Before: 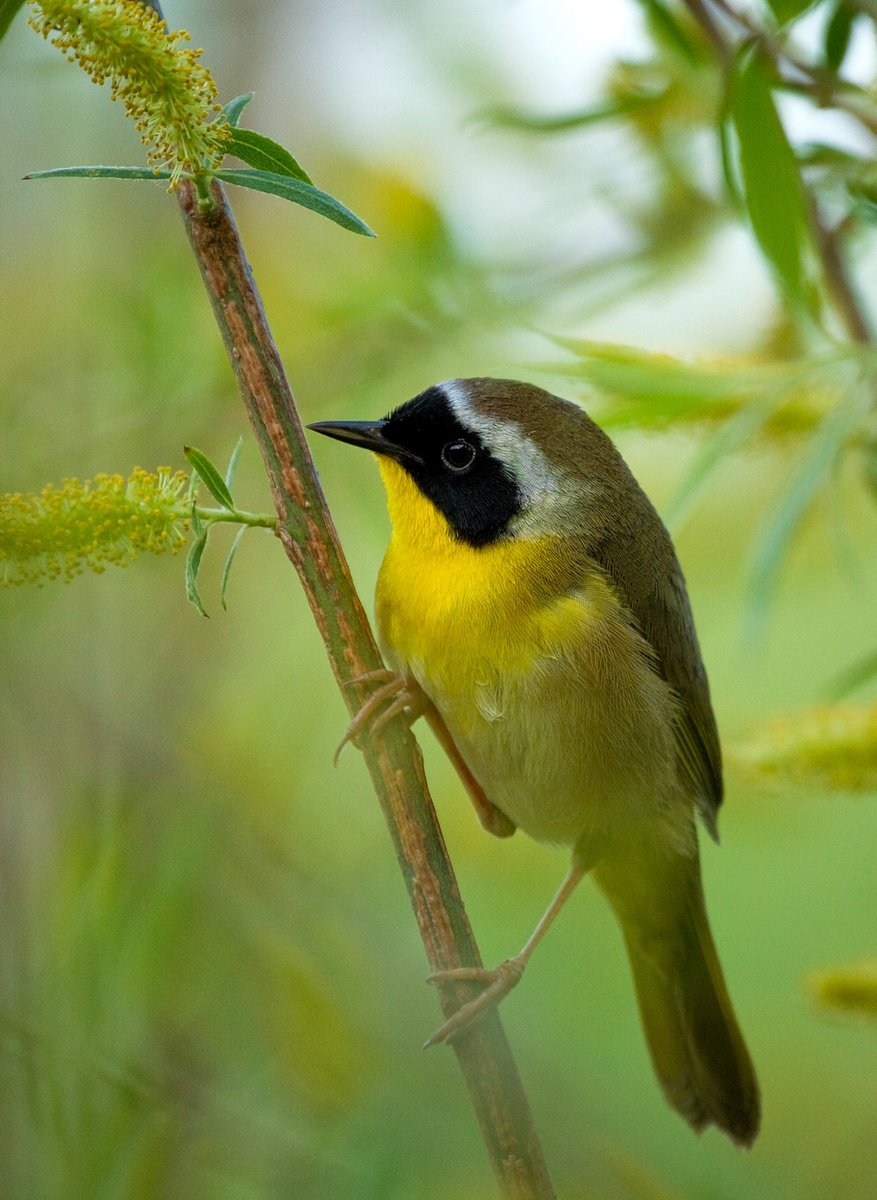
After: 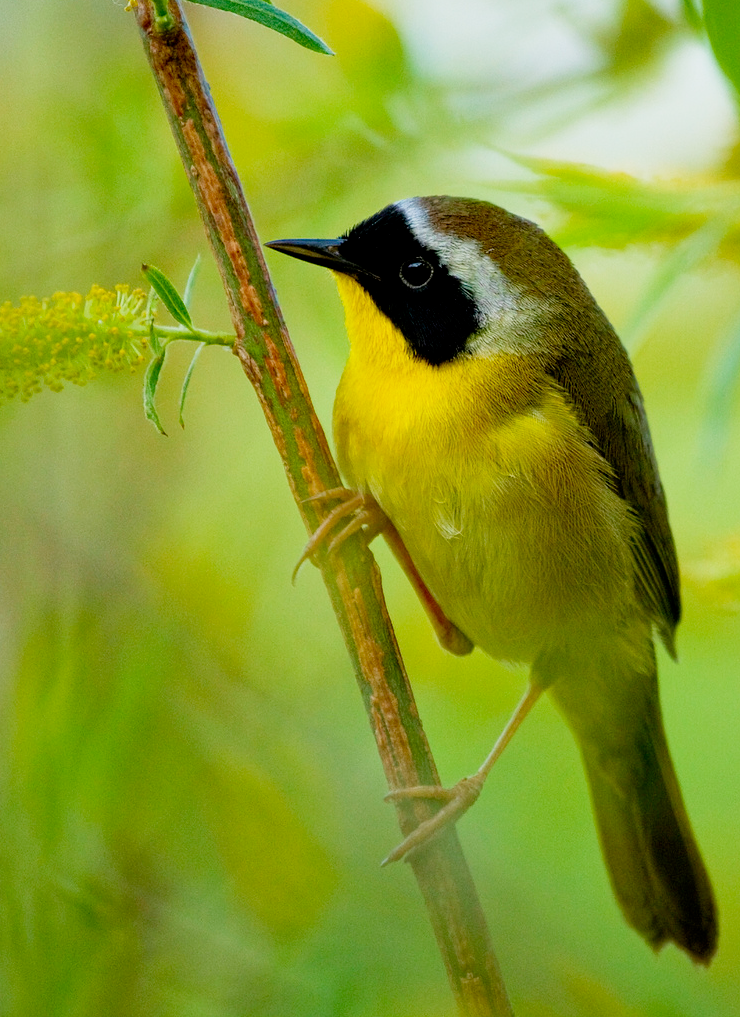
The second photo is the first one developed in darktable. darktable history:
contrast brightness saturation: contrast 0.1, brightness 0.029, saturation 0.089
filmic rgb: black relative exposure -7.7 EV, white relative exposure 4.42 EV, threshold 5.98 EV, target black luminance 0%, hardness 3.76, latitude 50.61%, contrast 1.066, highlights saturation mix 9.52%, shadows ↔ highlights balance -0.217%, preserve chrominance no, color science v4 (2020), contrast in shadows soft, contrast in highlights soft, enable highlight reconstruction true
crop and rotate: left 4.888%, top 15.184%, right 10.67%
exposure: exposure 0.297 EV, compensate highlight preservation false
